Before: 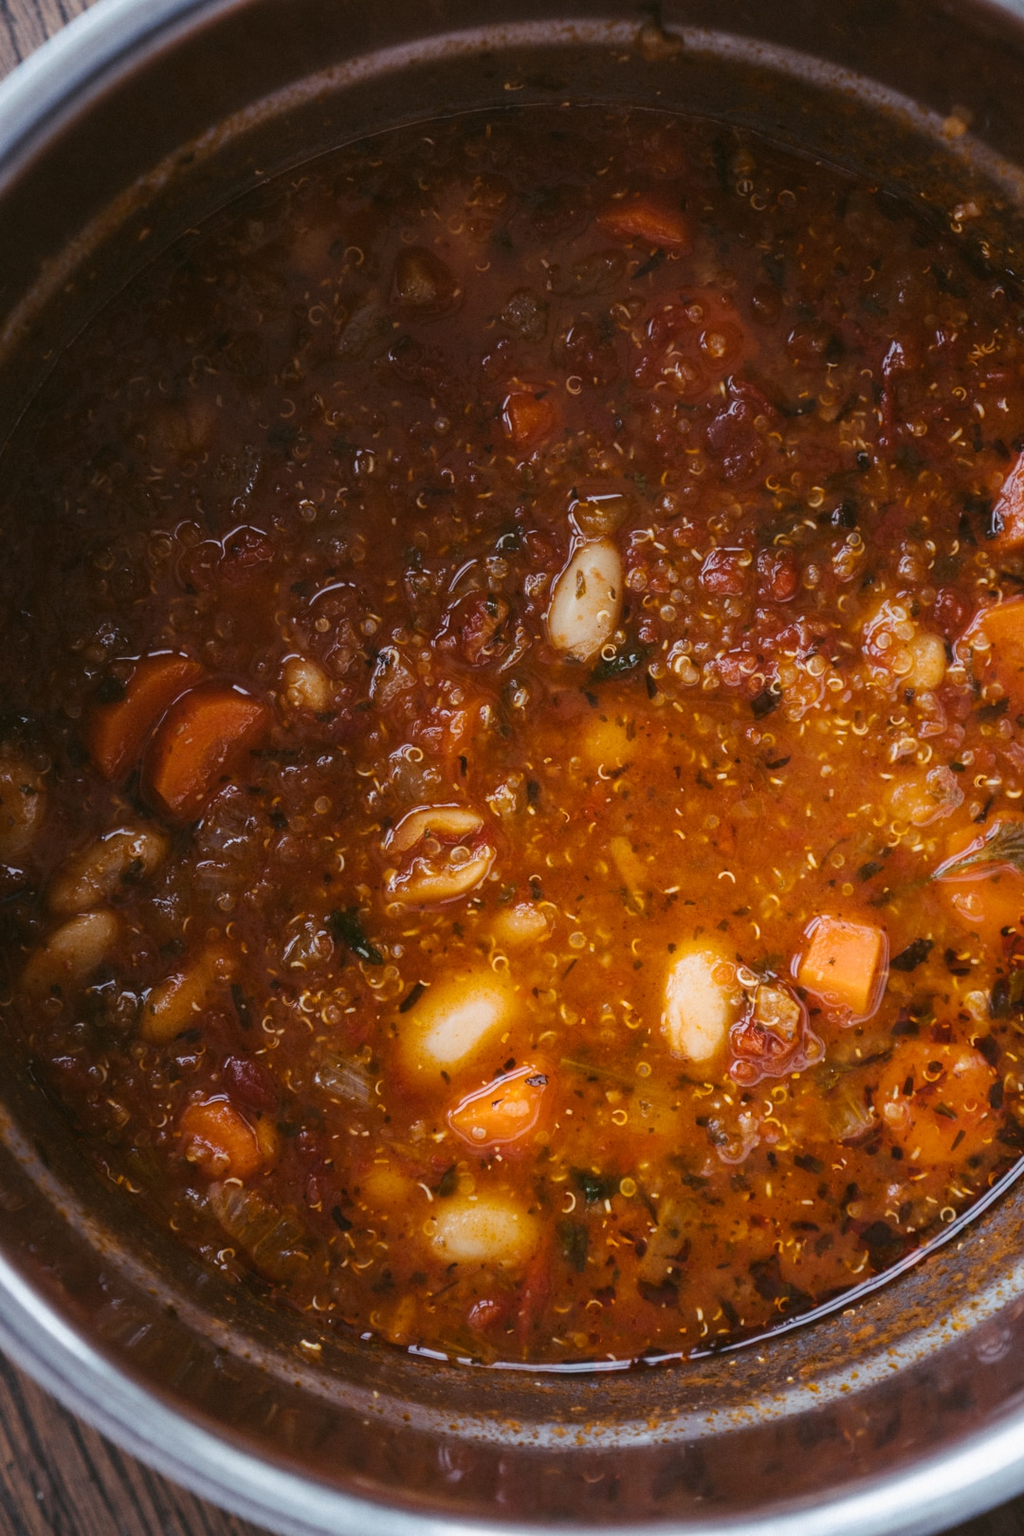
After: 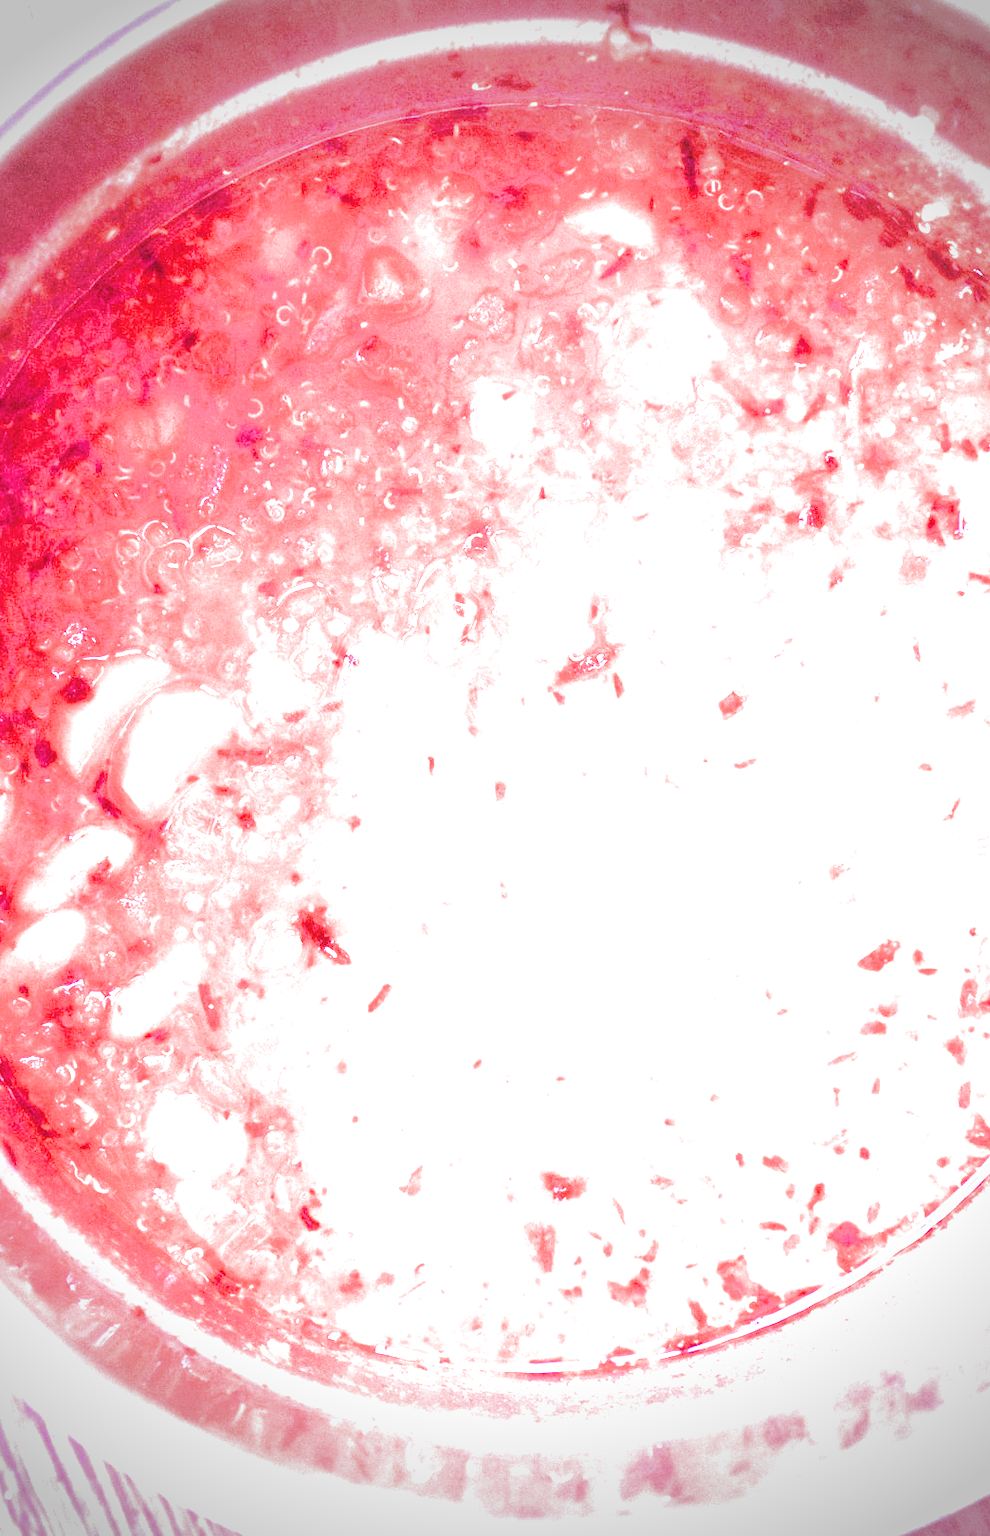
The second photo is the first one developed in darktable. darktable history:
filmic rgb: black relative exposure -3.86 EV, white relative exposure 3.48 EV, hardness 2.63, contrast 1.103
crop and rotate: left 3.238%
vignetting: fall-off radius 31.48%, brightness -0.472
white balance: red 8, blue 8
